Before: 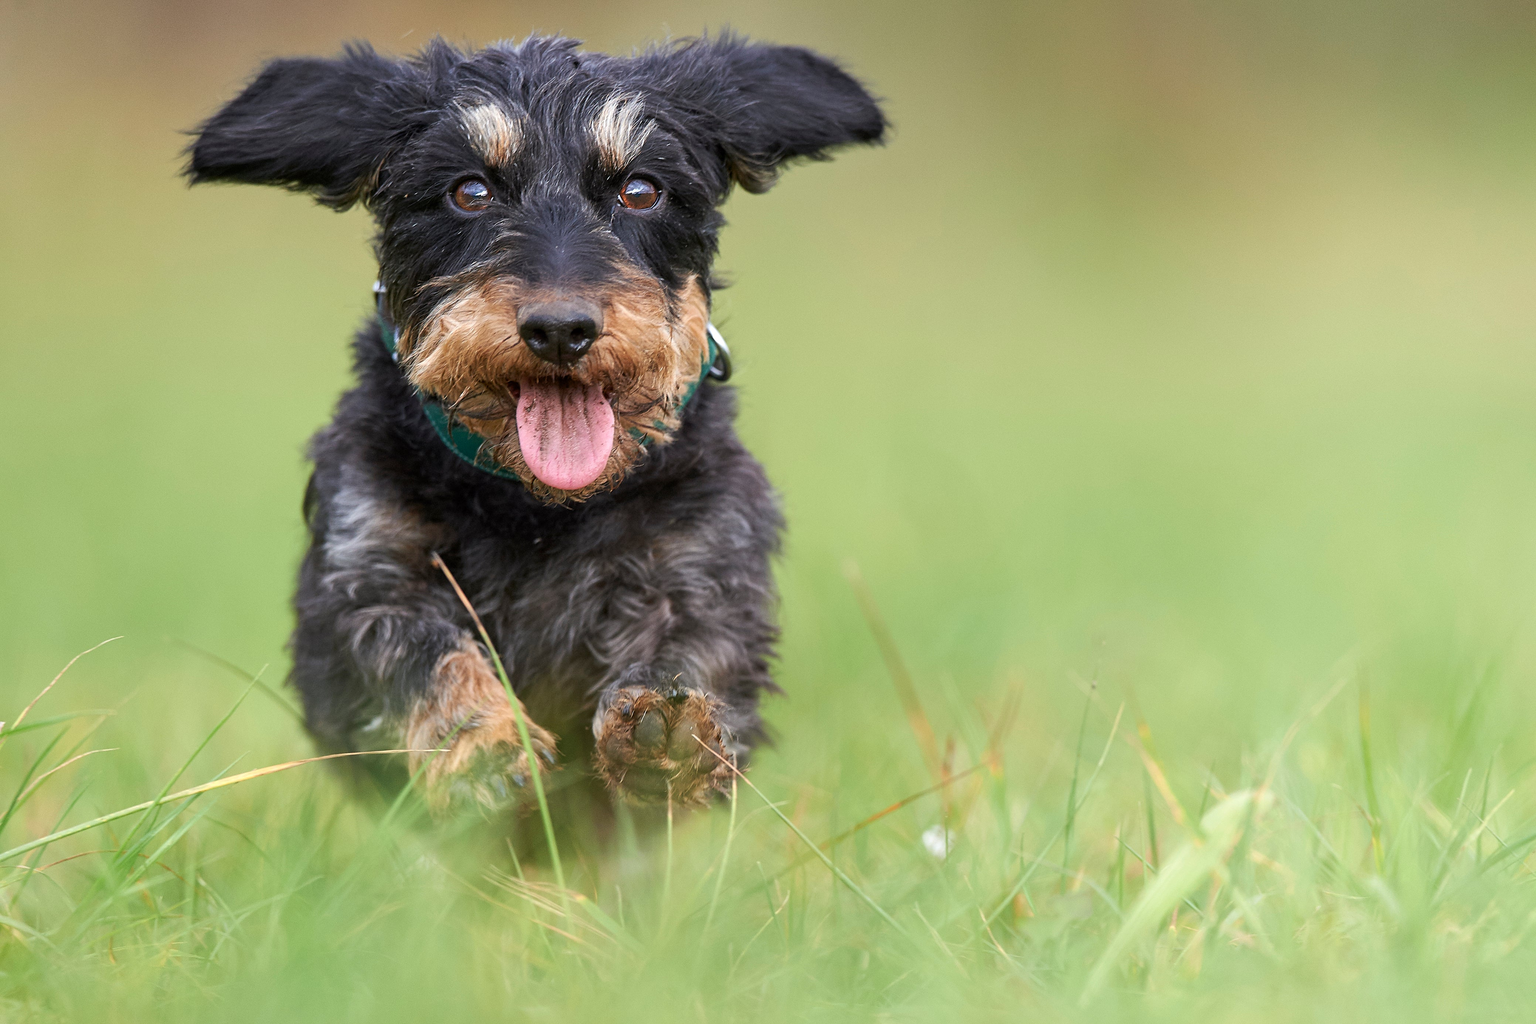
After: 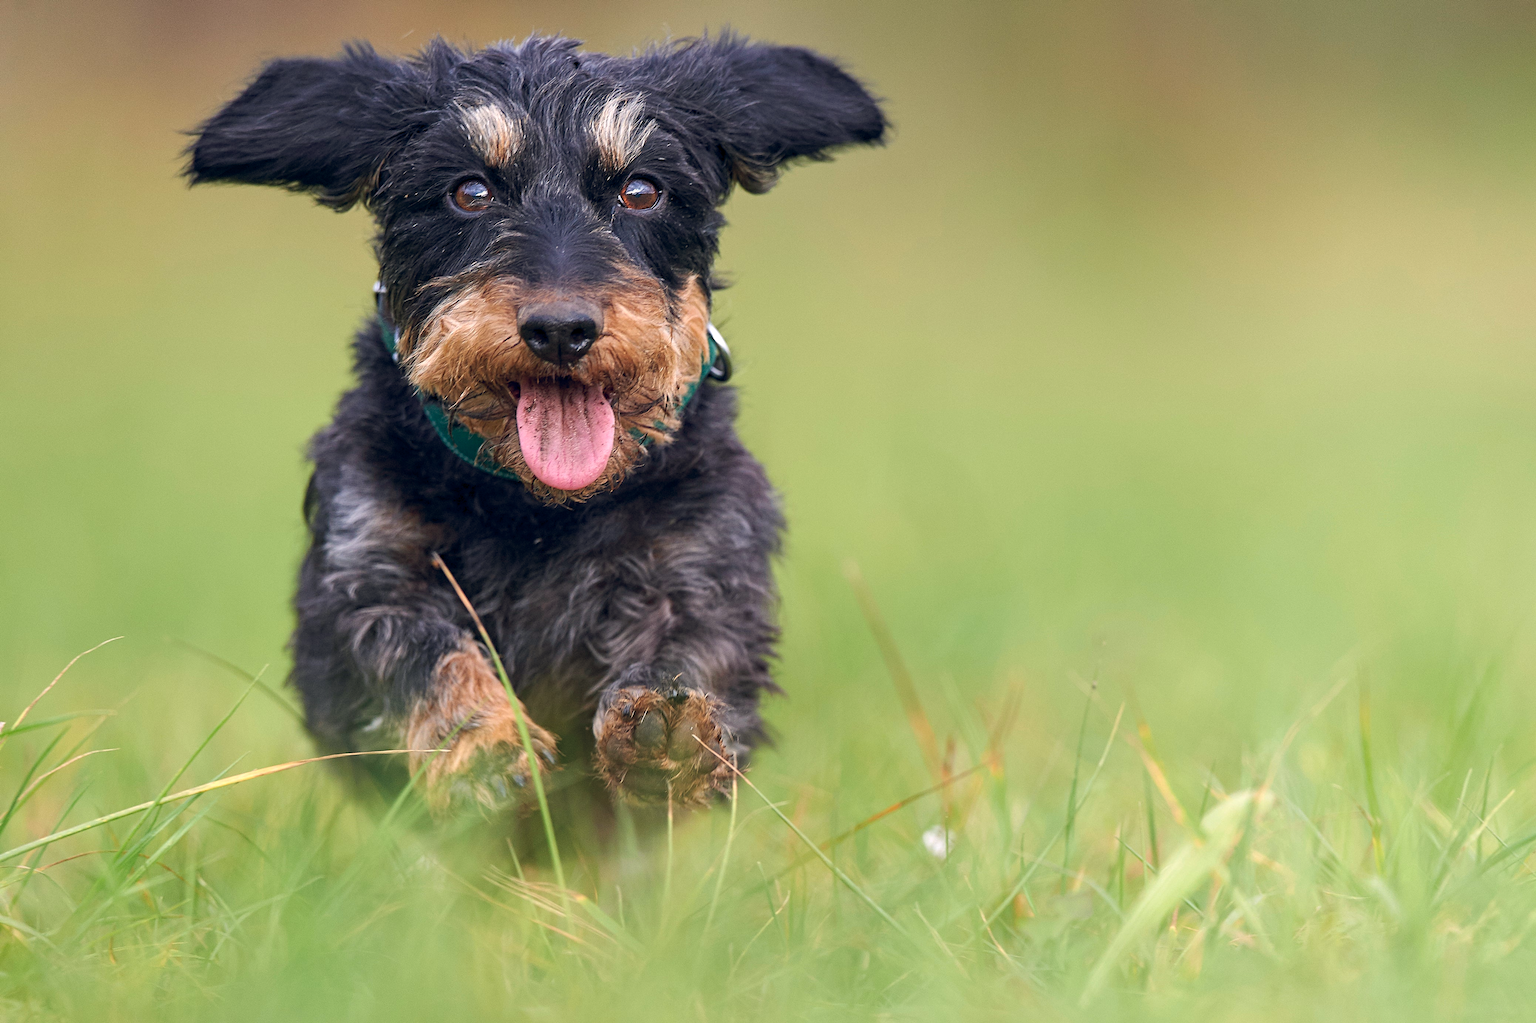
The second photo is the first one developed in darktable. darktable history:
haze removal: compatibility mode true, adaptive false
color balance rgb: shadows lift › hue 87.51°, highlights gain › chroma 1.62%, highlights gain › hue 55.1°, global offset › chroma 0.1%, global offset › hue 253.66°, linear chroma grading › global chroma 0.5%
